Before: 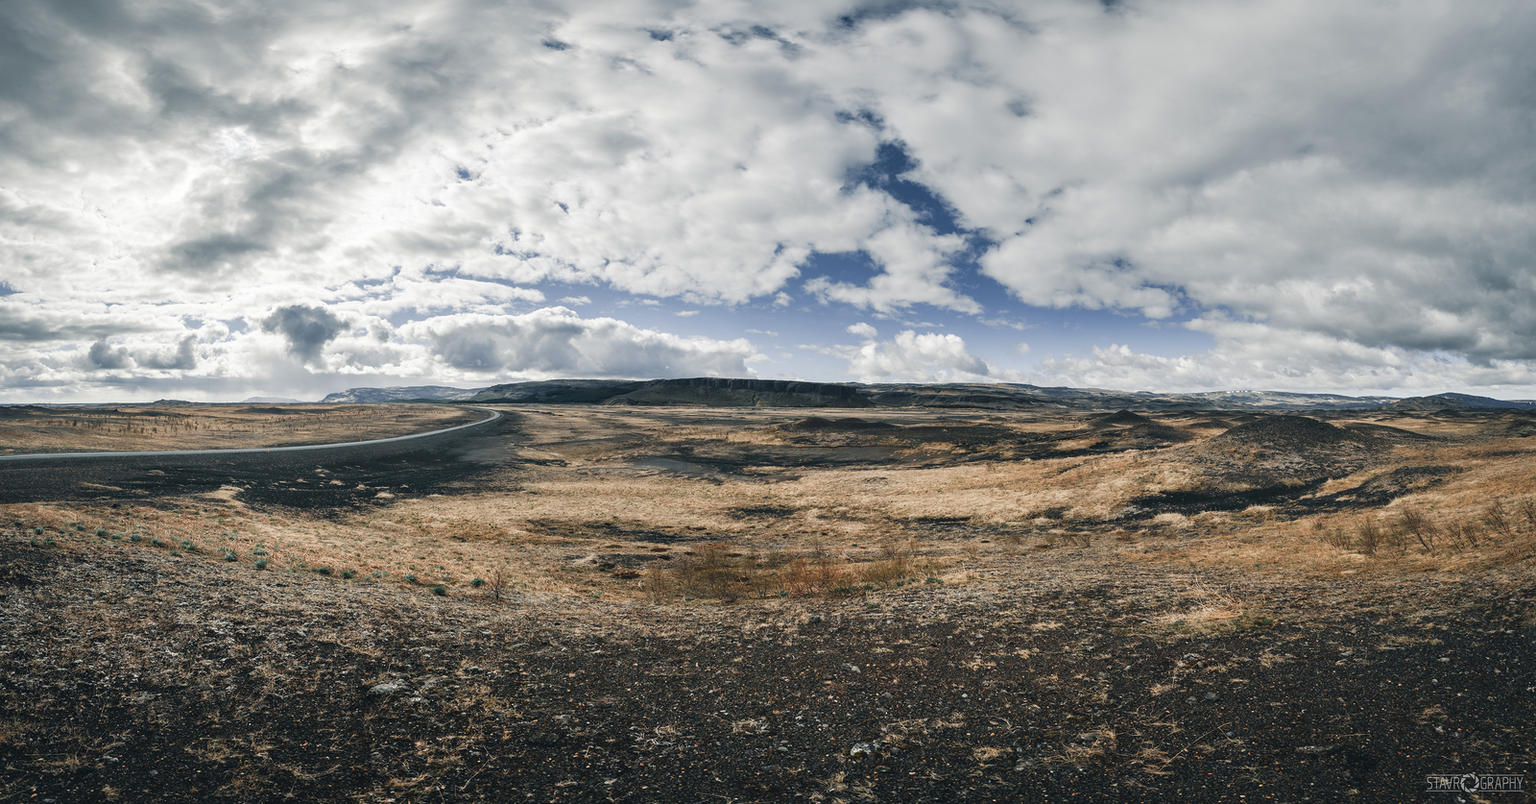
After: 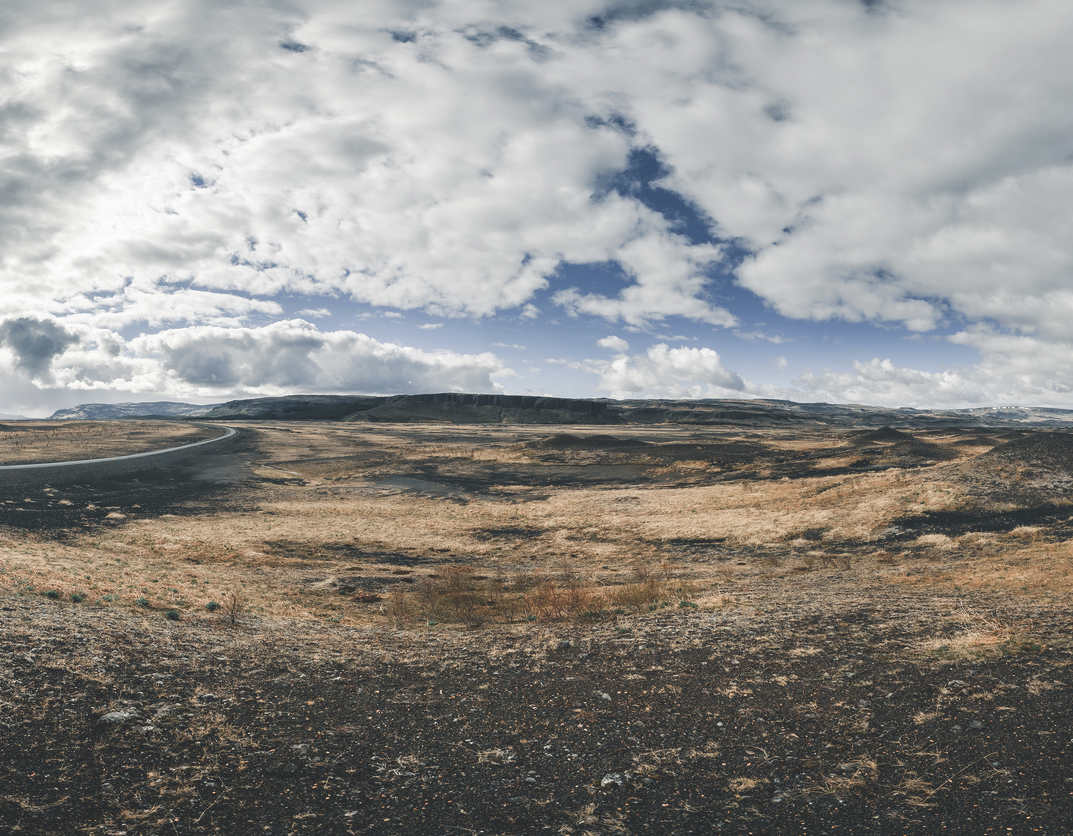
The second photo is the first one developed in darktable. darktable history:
crop and rotate: left 17.818%, right 15.099%
exposure: black level correction -0.016, compensate exposure bias true, compensate highlight preservation false
